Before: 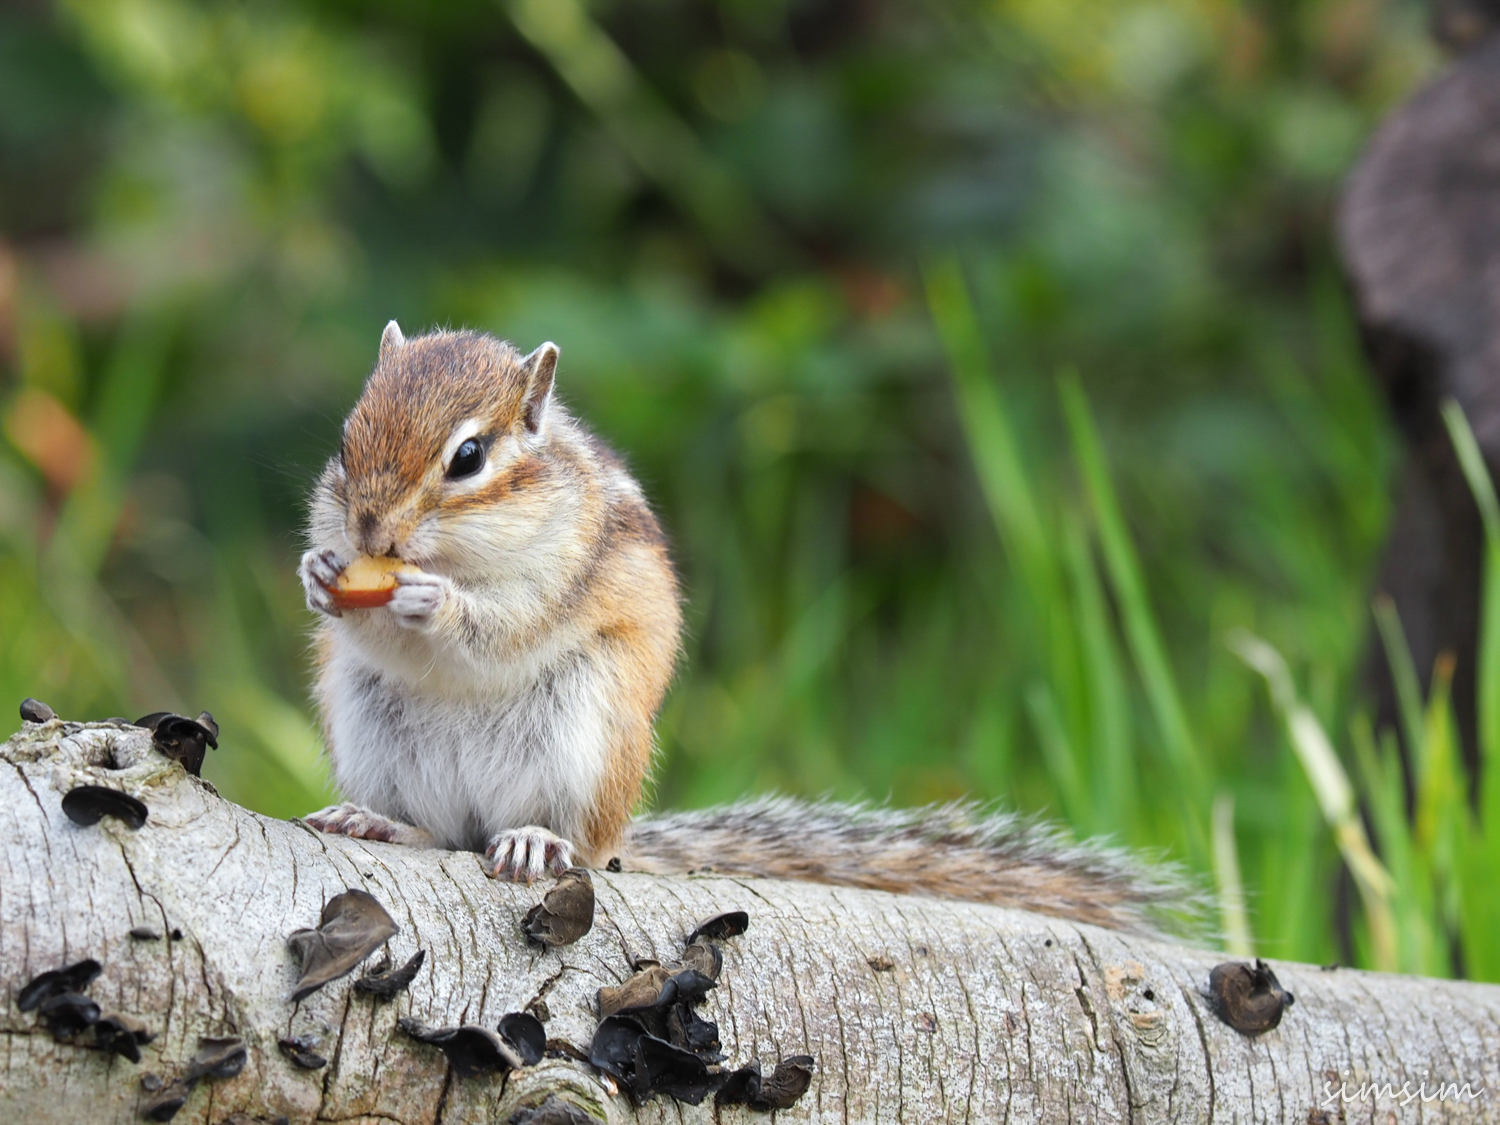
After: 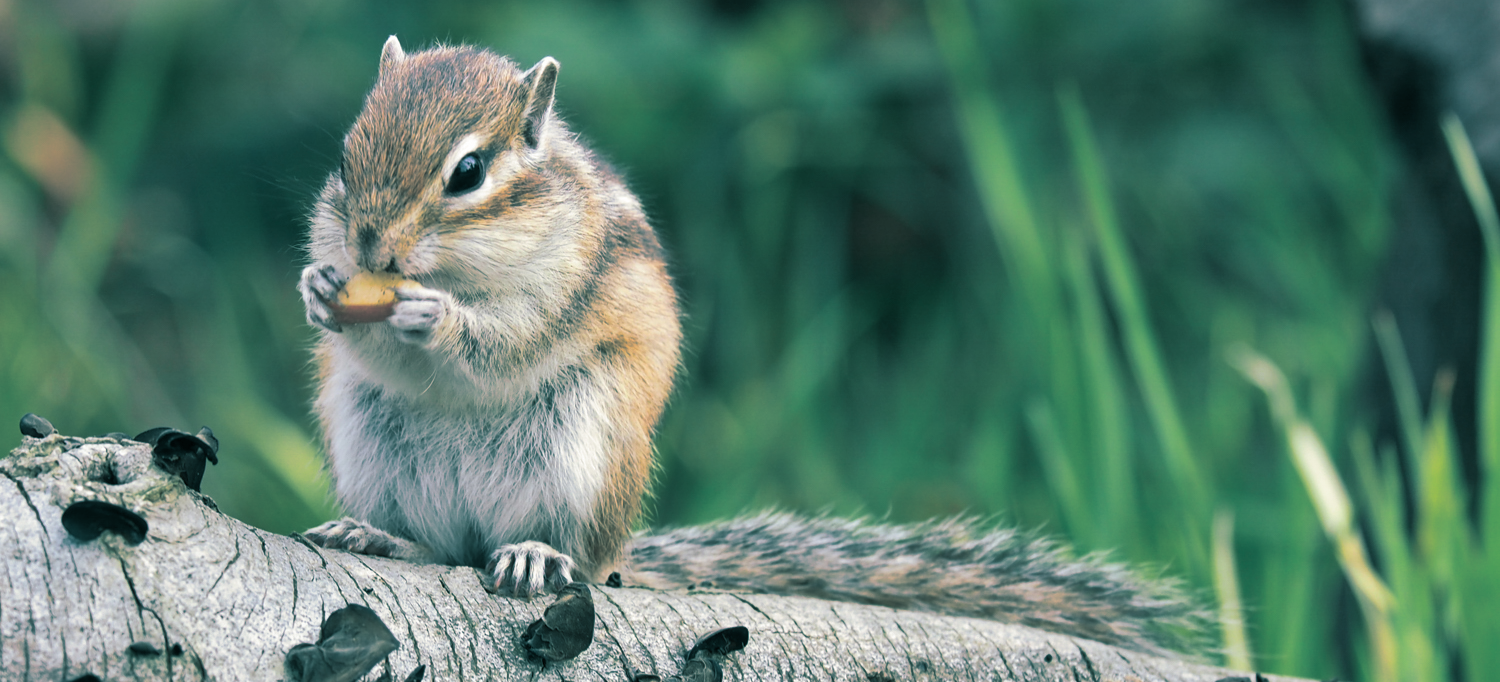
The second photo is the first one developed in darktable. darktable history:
crop and rotate: top 25.357%, bottom 13.942%
split-toning: shadows › hue 186.43°, highlights › hue 49.29°, compress 30.29%
shadows and highlights: shadows 20.91, highlights -82.73, soften with gaussian
tone equalizer: -8 EV 0.06 EV, smoothing diameter 25%, edges refinement/feathering 10, preserve details guided filter
